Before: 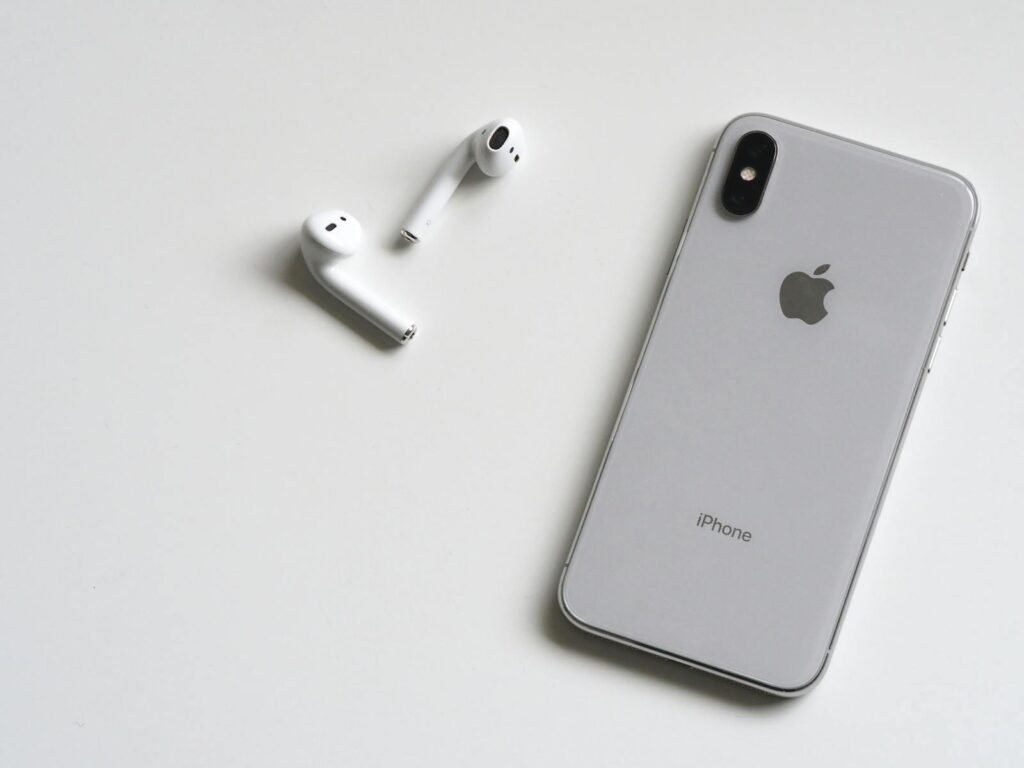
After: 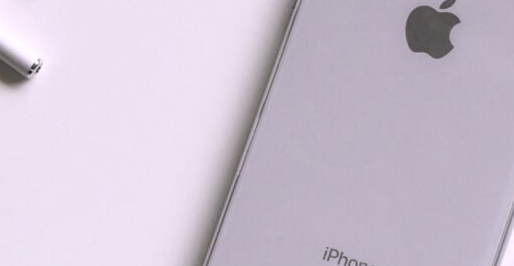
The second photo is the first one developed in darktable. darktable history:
crop: left 36.607%, top 34.735%, right 13.146%, bottom 30.611%
white balance: red 1.05, blue 1.072
